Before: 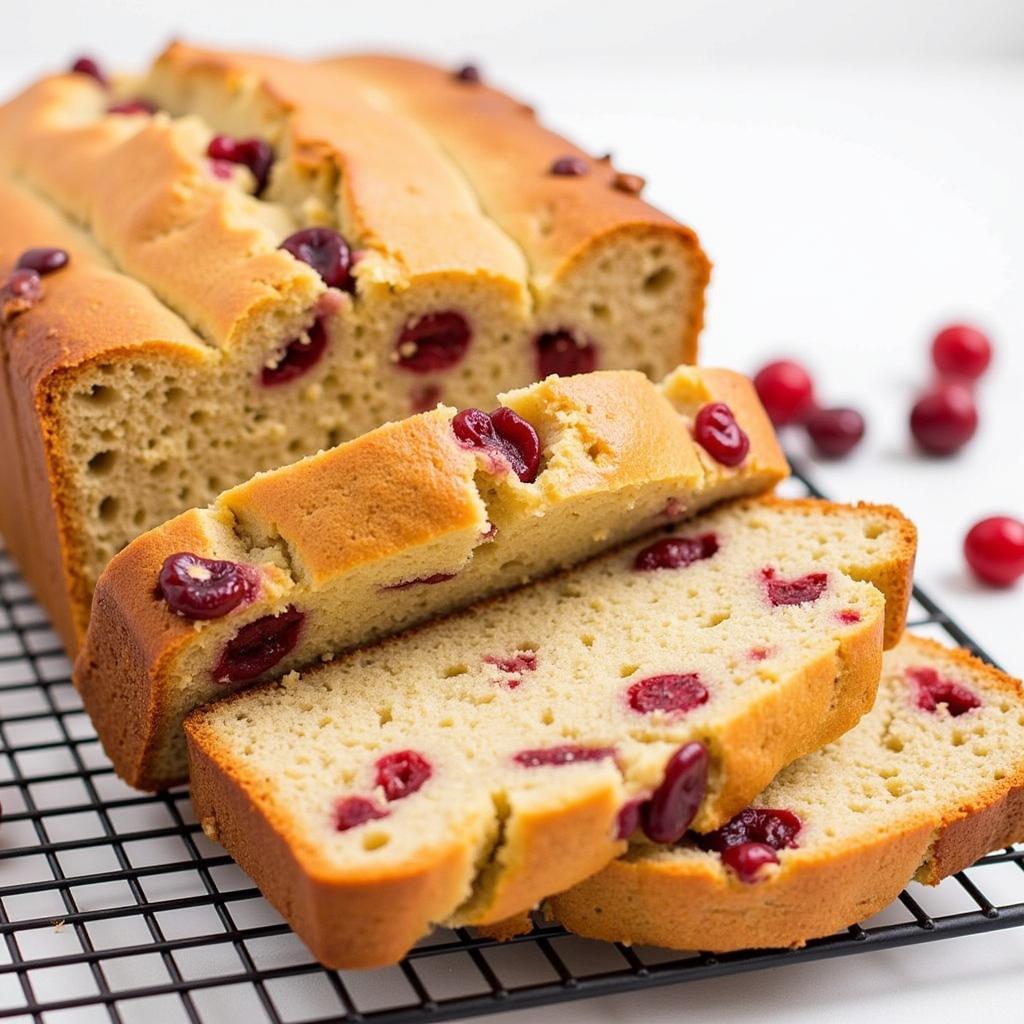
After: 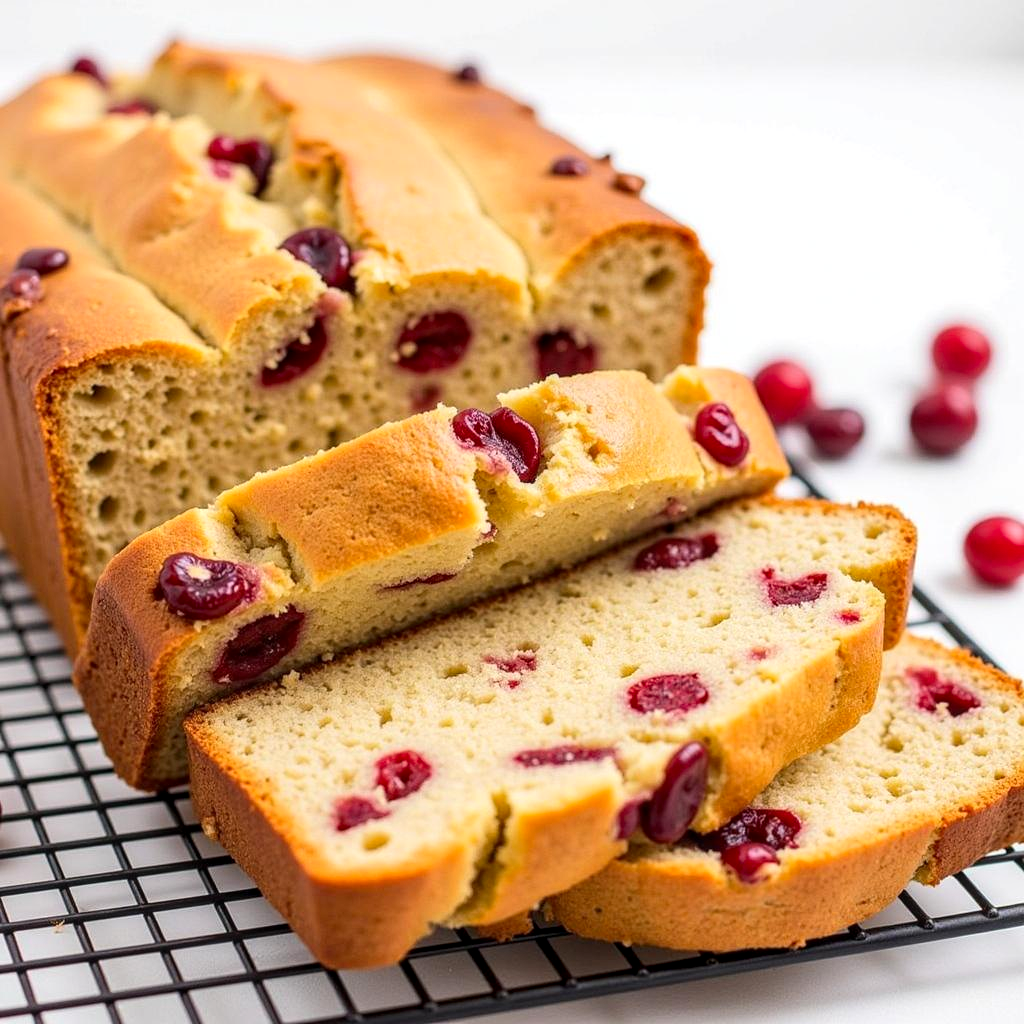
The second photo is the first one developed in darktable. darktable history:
contrast brightness saturation: contrast 0.101, brightness 0.033, saturation 0.092
local contrast: on, module defaults
